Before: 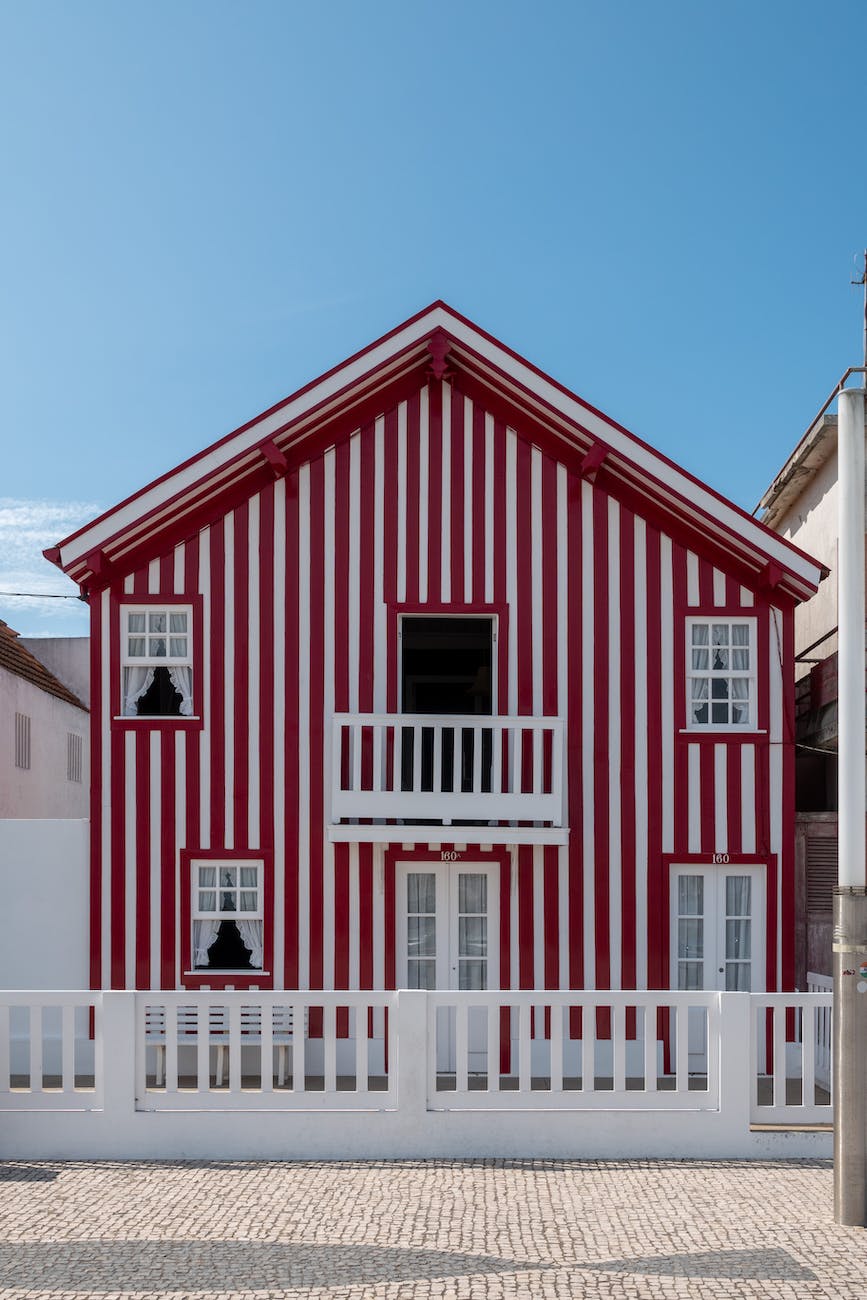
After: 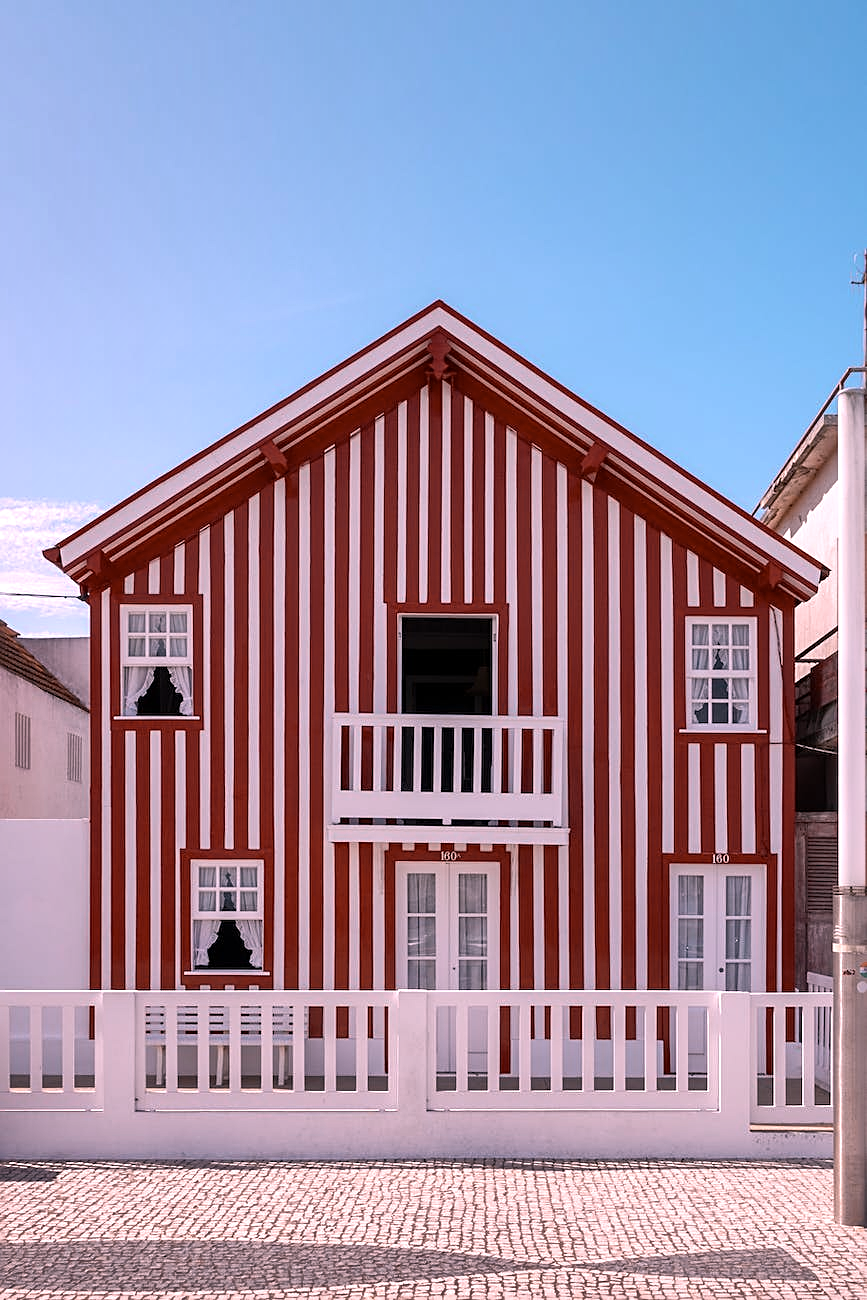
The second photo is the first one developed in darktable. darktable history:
sharpen: on, module defaults
white balance: red 1.188, blue 1.11
color zones: curves: ch0 [(0.018, 0.548) (0.197, 0.654) (0.425, 0.447) (0.605, 0.658) (0.732, 0.579)]; ch1 [(0.105, 0.531) (0.224, 0.531) (0.386, 0.39) (0.618, 0.456) (0.732, 0.456) (0.956, 0.421)]; ch2 [(0.039, 0.583) (0.215, 0.465) (0.399, 0.544) (0.465, 0.548) (0.614, 0.447) (0.724, 0.43) (0.882, 0.623) (0.956, 0.632)]
shadows and highlights: radius 171.16, shadows 27, white point adjustment 3.13, highlights -67.95, soften with gaussian
